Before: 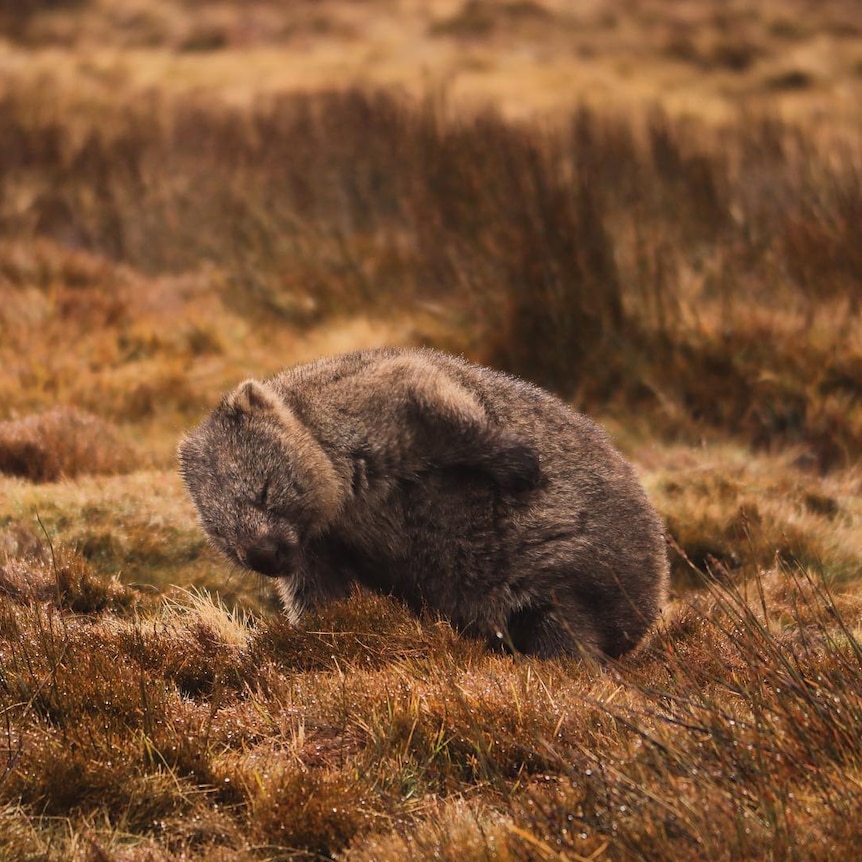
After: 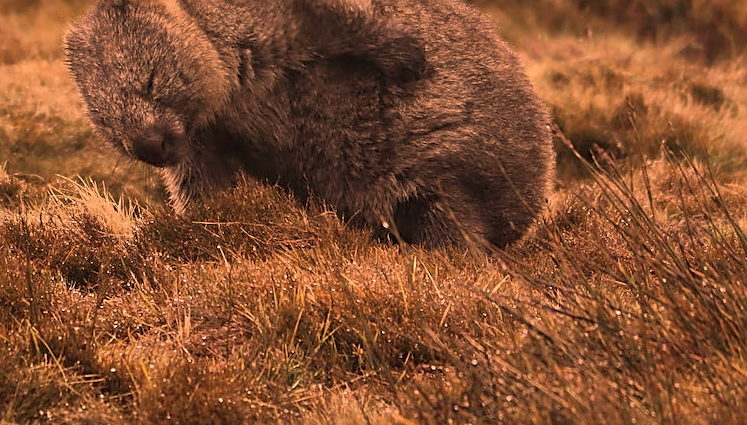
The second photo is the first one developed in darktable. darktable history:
sharpen: on, module defaults
crop and rotate: left 13.302%, top 47.734%, bottom 2.95%
velvia: on, module defaults
local contrast: highlights 105%, shadows 101%, detail 119%, midtone range 0.2
color correction: highlights a* 39.21, highlights b* 39.92, saturation 0.688
tone equalizer: mask exposure compensation -0.494 EV
shadows and highlights: on, module defaults
